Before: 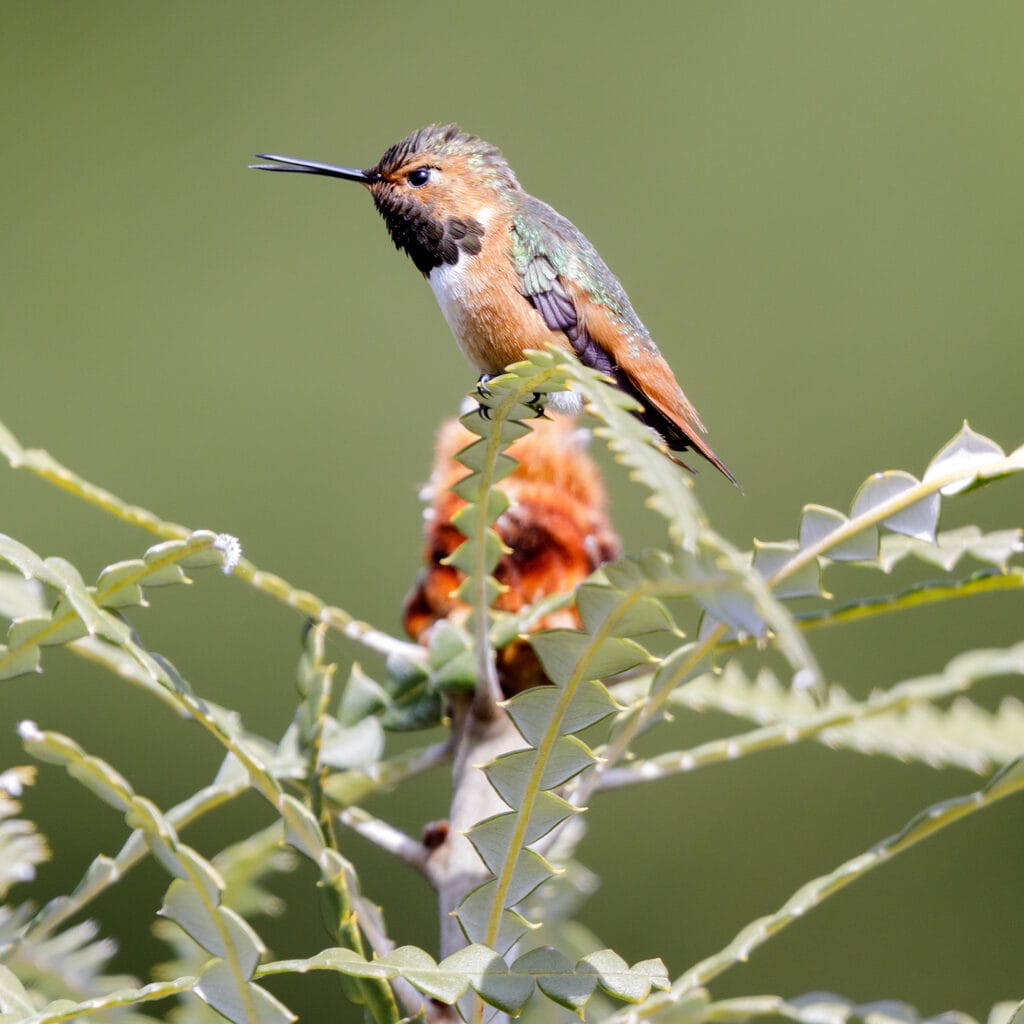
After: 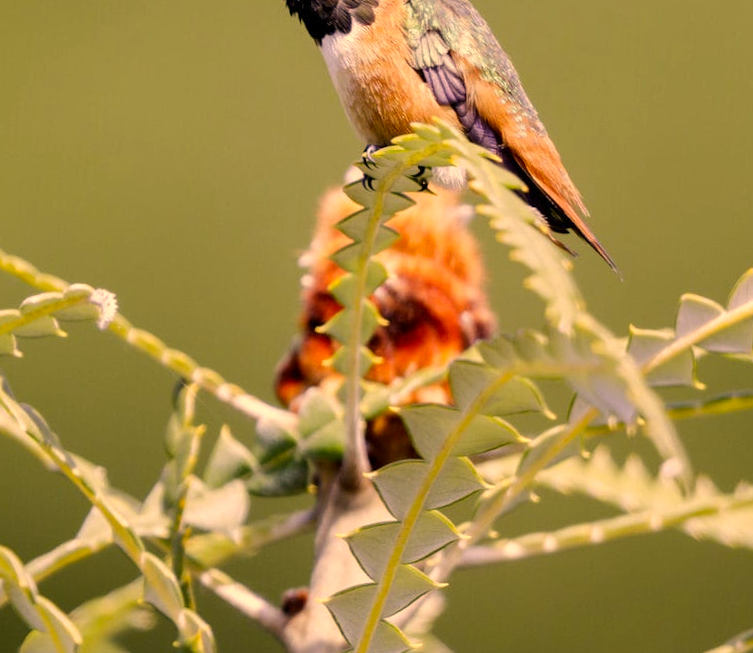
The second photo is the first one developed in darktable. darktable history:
crop and rotate: angle -3.37°, left 9.79%, top 20.73%, right 12.42%, bottom 11.82%
color correction: highlights a* 15, highlights b* 31.55
